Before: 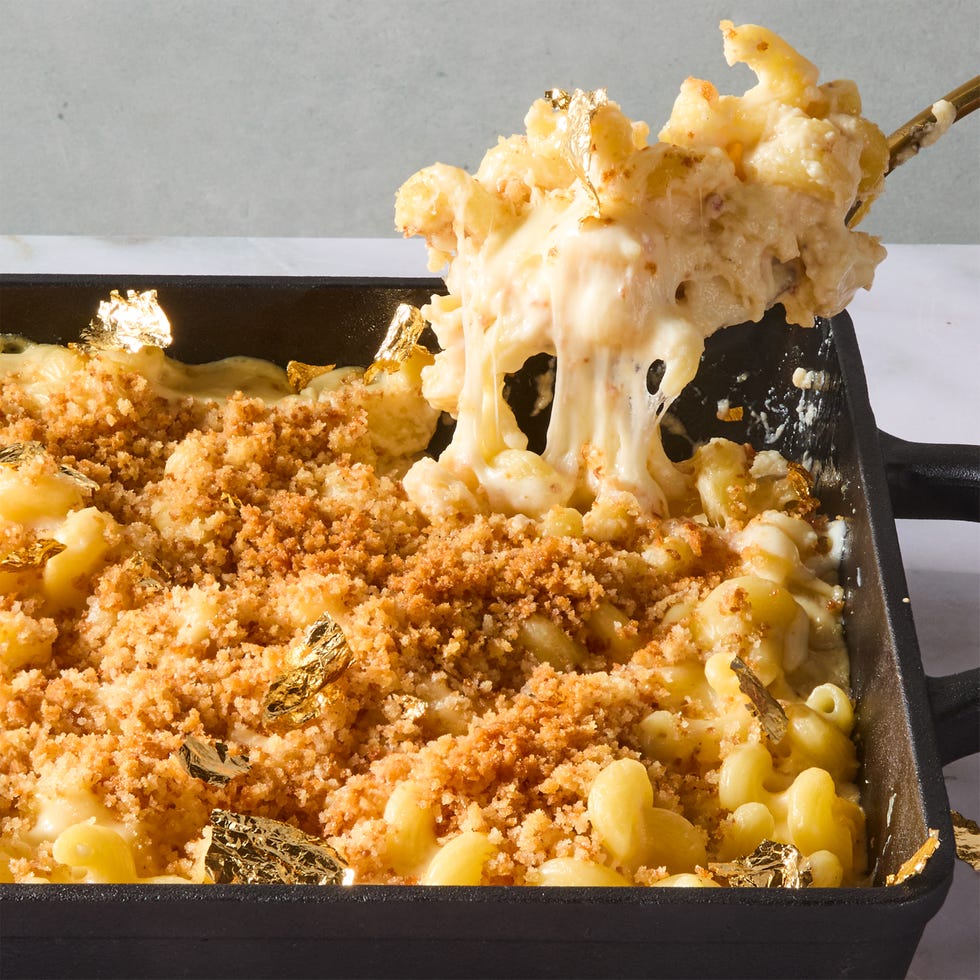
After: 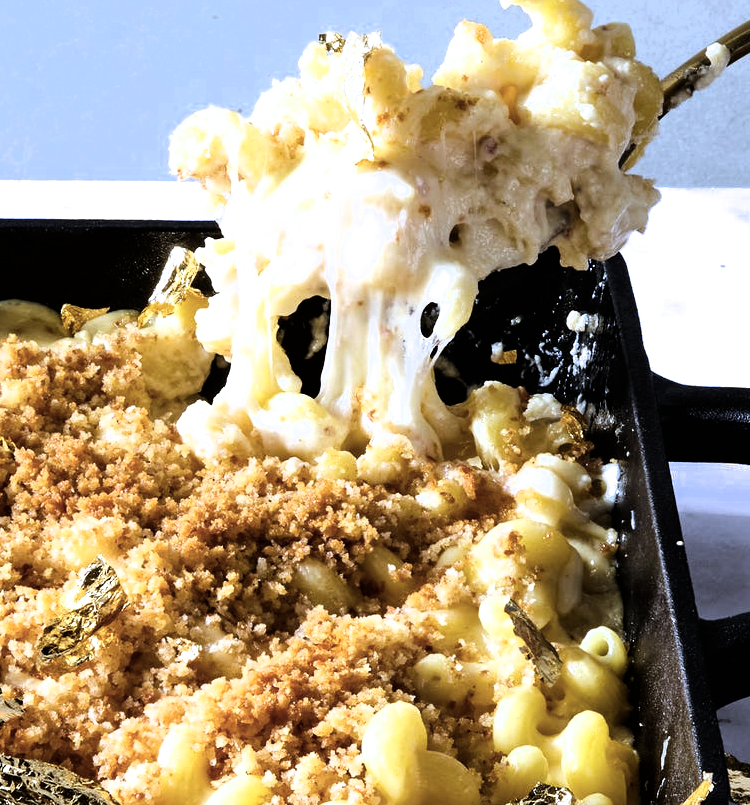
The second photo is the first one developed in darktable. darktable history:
crop: left 23.095%, top 5.827%, bottom 11.854%
white balance: red 0.871, blue 1.249
filmic rgb: black relative exposure -8.2 EV, white relative exposure 2.2 EV, threshold 3 EV, hardness 7.11, latitude 85.74%, contrast 1.696, highlights saturation mix -4%, shadows ↔ highlights balance -2.69%, color science v5 (2021), contrast in shadows safe, contrast in highlights safe, enable highlight reconstruction true
